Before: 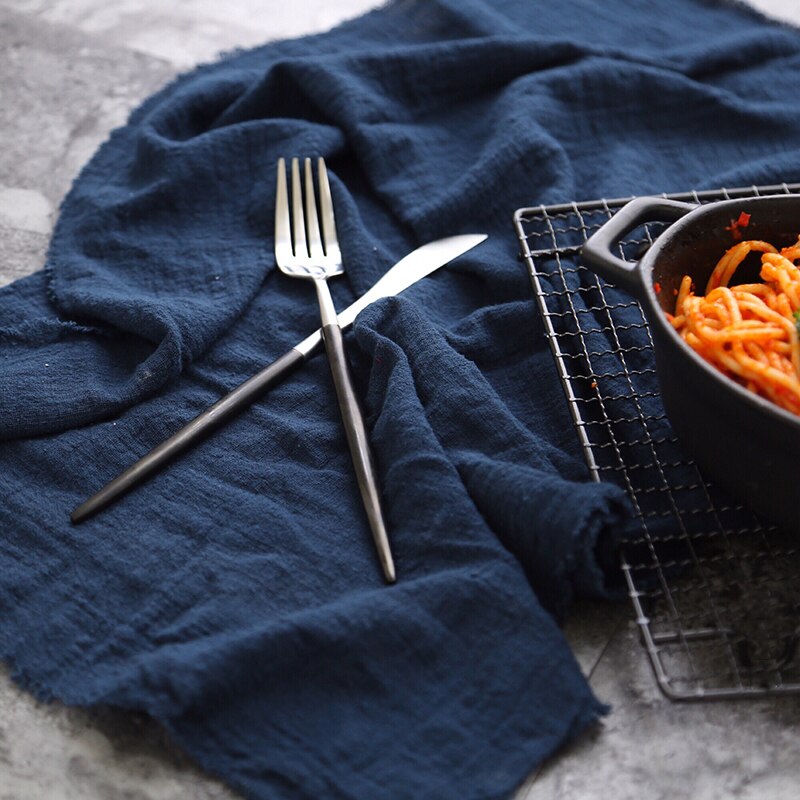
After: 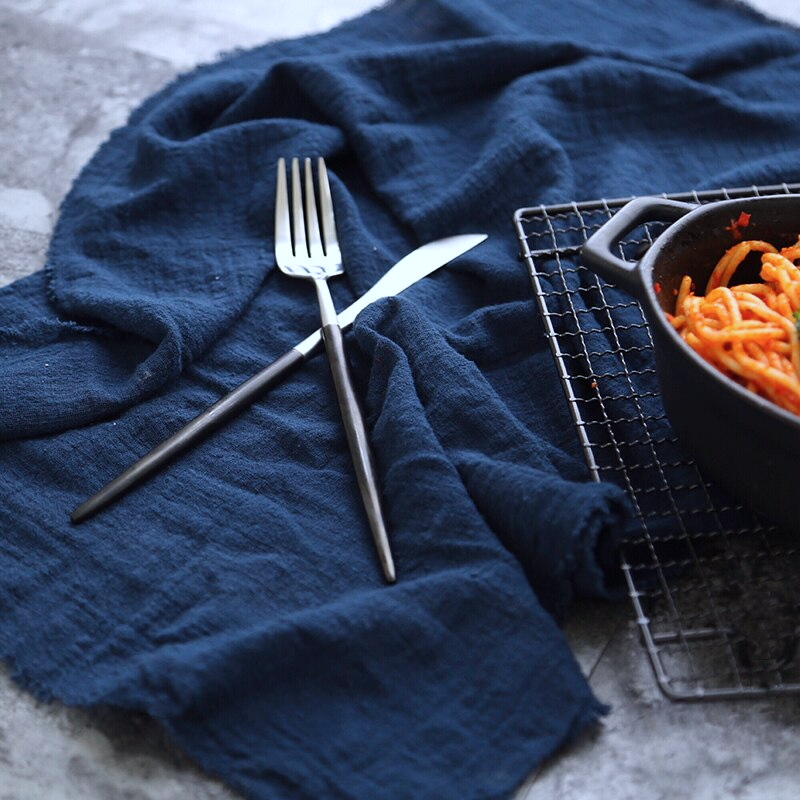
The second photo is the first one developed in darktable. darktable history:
color calibration: x 0.37, y 0.382, temperature 4316.92 K
